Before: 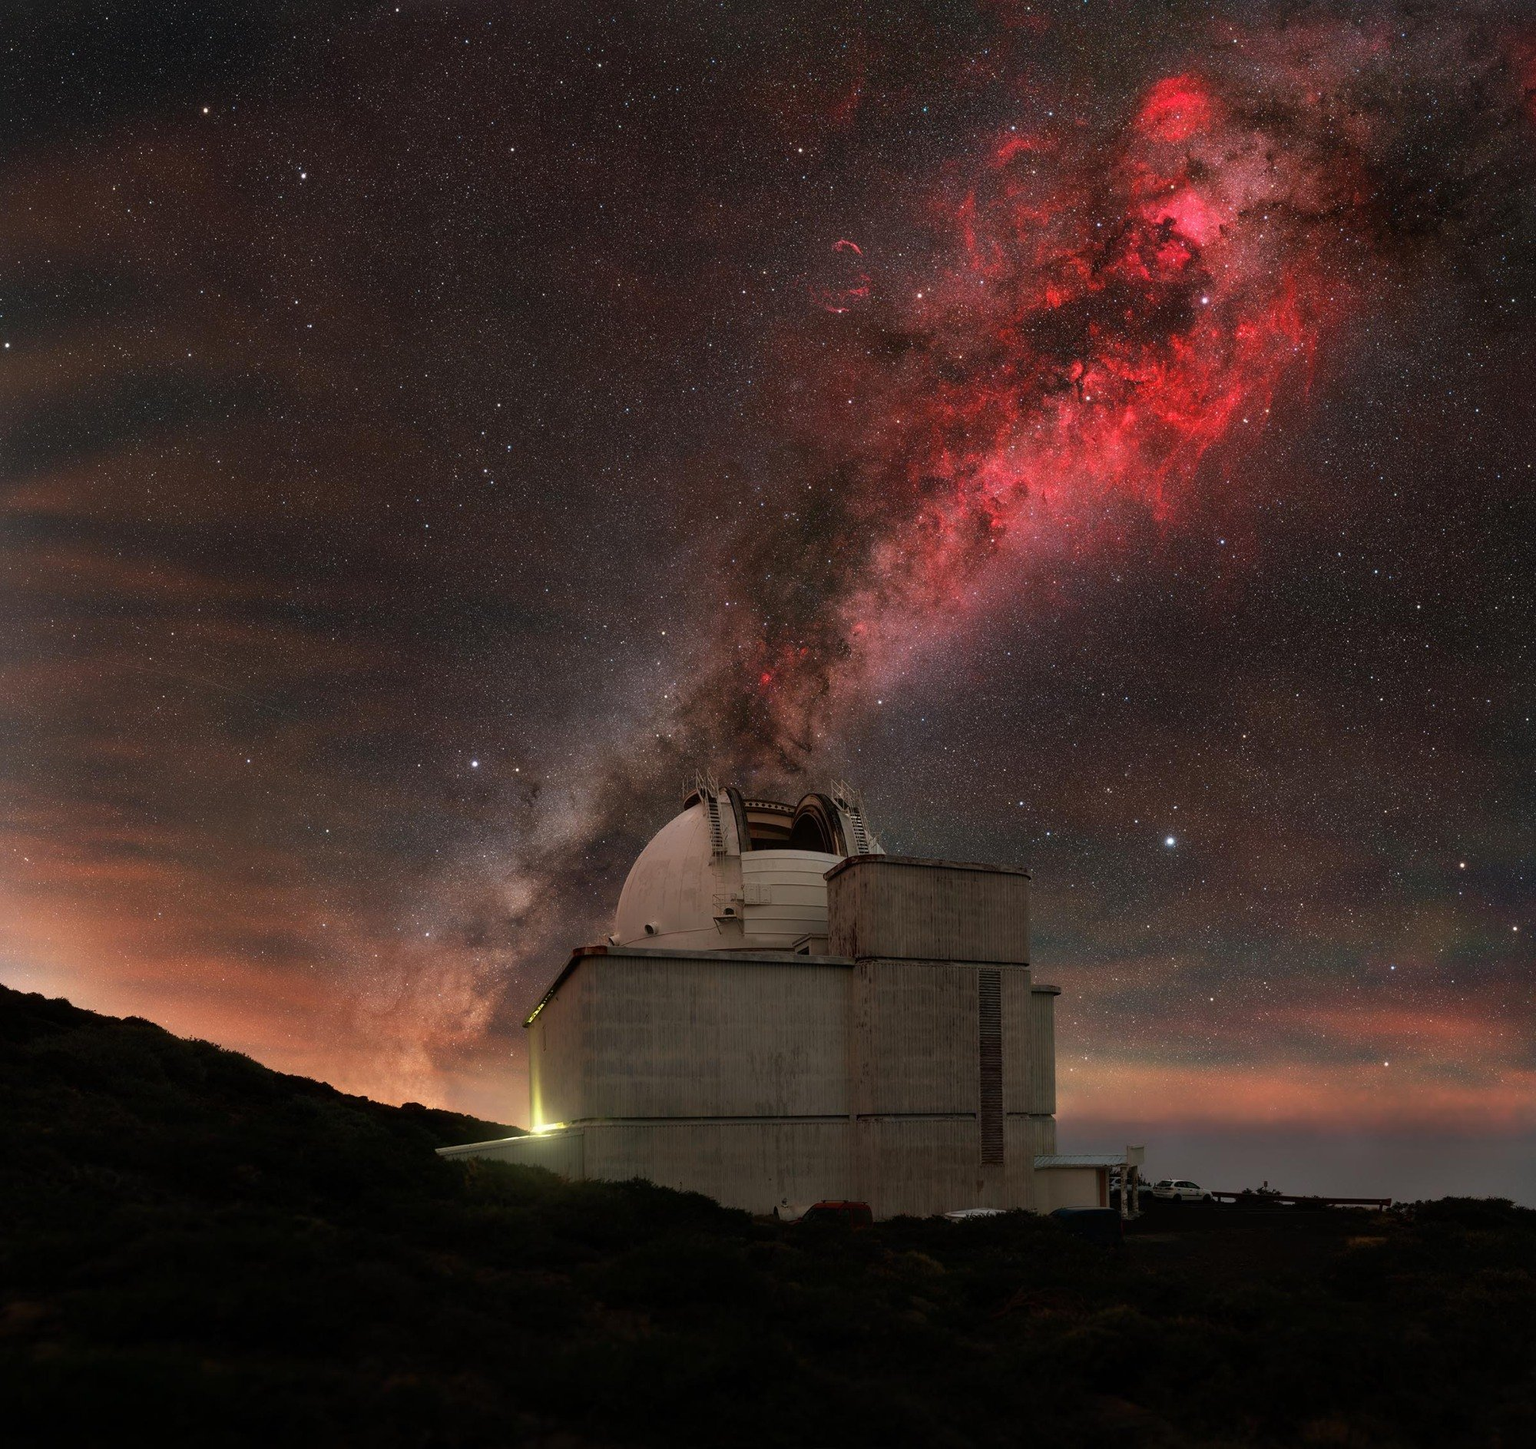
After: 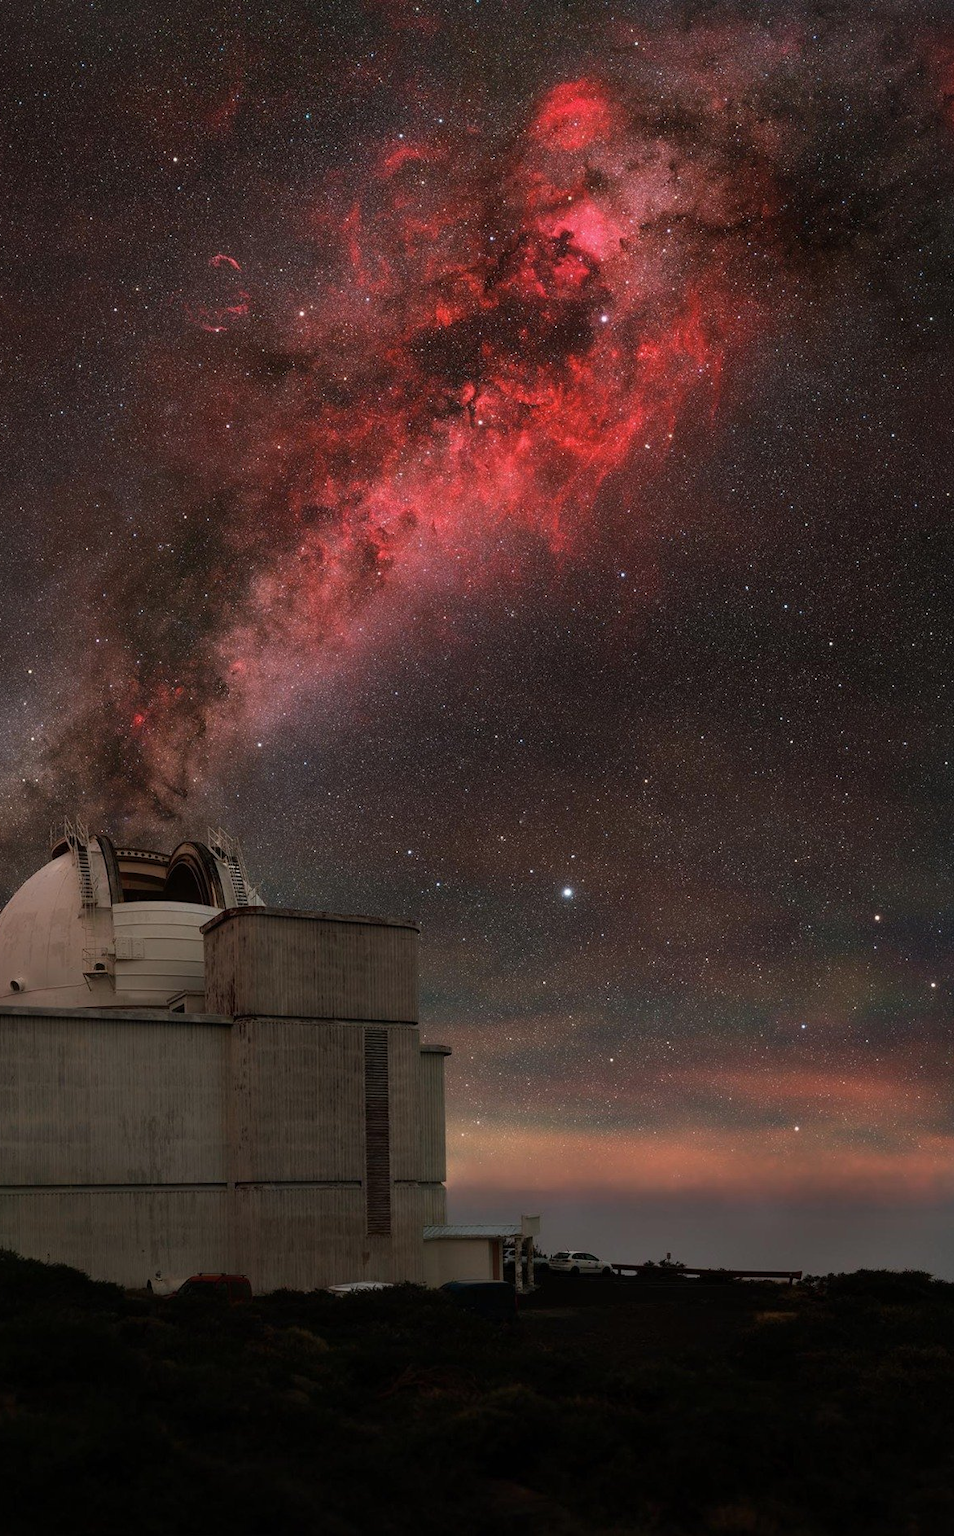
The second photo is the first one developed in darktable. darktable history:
contrast brightness saturation: saturation -0.066
crop: left 41.362%
tone equalizer: on, module defaults
